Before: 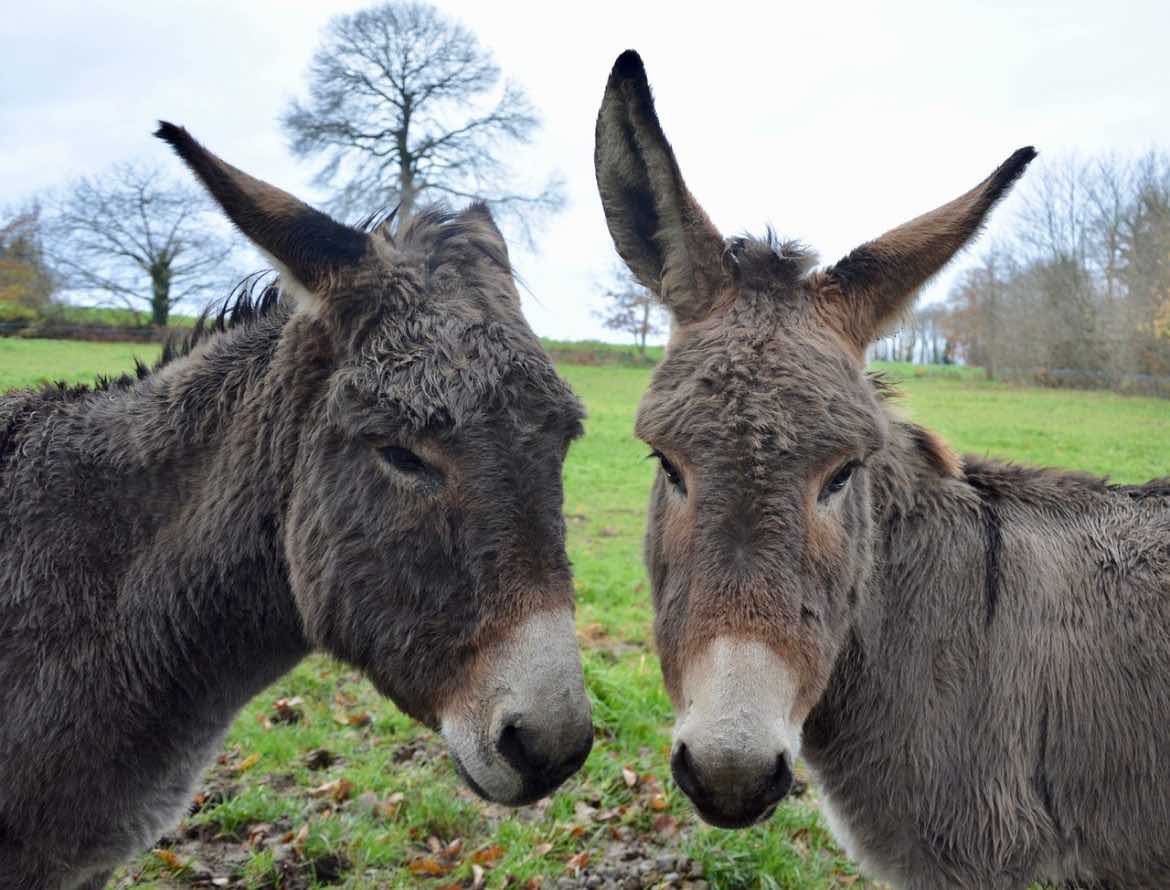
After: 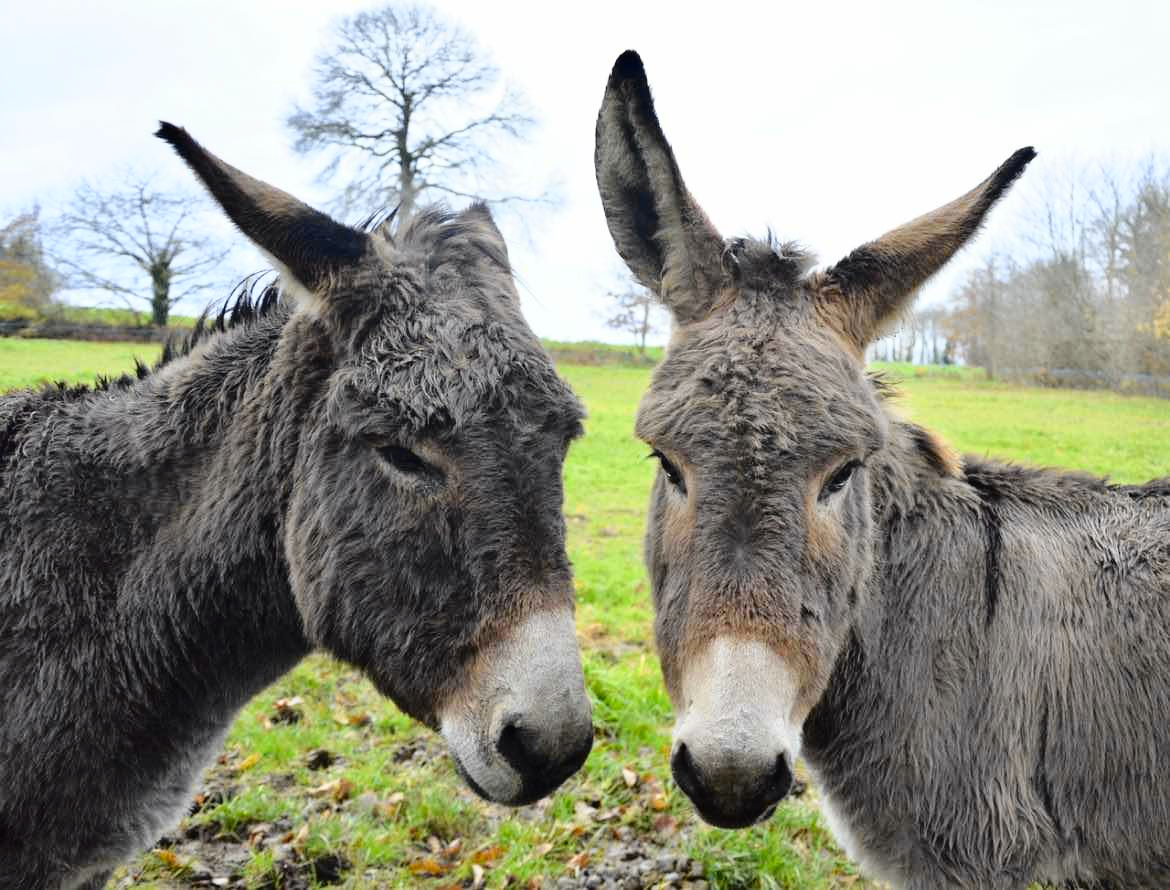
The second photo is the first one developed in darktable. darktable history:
exposure: exposure 0.2 EV, compensate highlight preservation false
tone curve: curves: ch0 [(0, 0.013) (0.129, 0.1) (0.327, 0.382) (0.489, 0.573) (0.66, 0.748) (0.858, 0.926) (1, 0.977)]; ch1 [(0, 0) (0.353, 0.344) (0.45, 0.46) (0.498, 0.498) (0.521, 0.512) (0.563, 0.559) (0.592, 0.578) (0.647, 0.657) (1, 1)]; ch2 [(0, 0) (0.333, 0.346) (0.375, 0.375) (0.424, 0.43) (0.476, 0.492) (0.502, 0.502) (0.524, 0.531) (0.579, 0.61) (0.612, 0.644) (0.66, 0.715) (1, 1)], color space Lab, independent channels, preserve colors none
